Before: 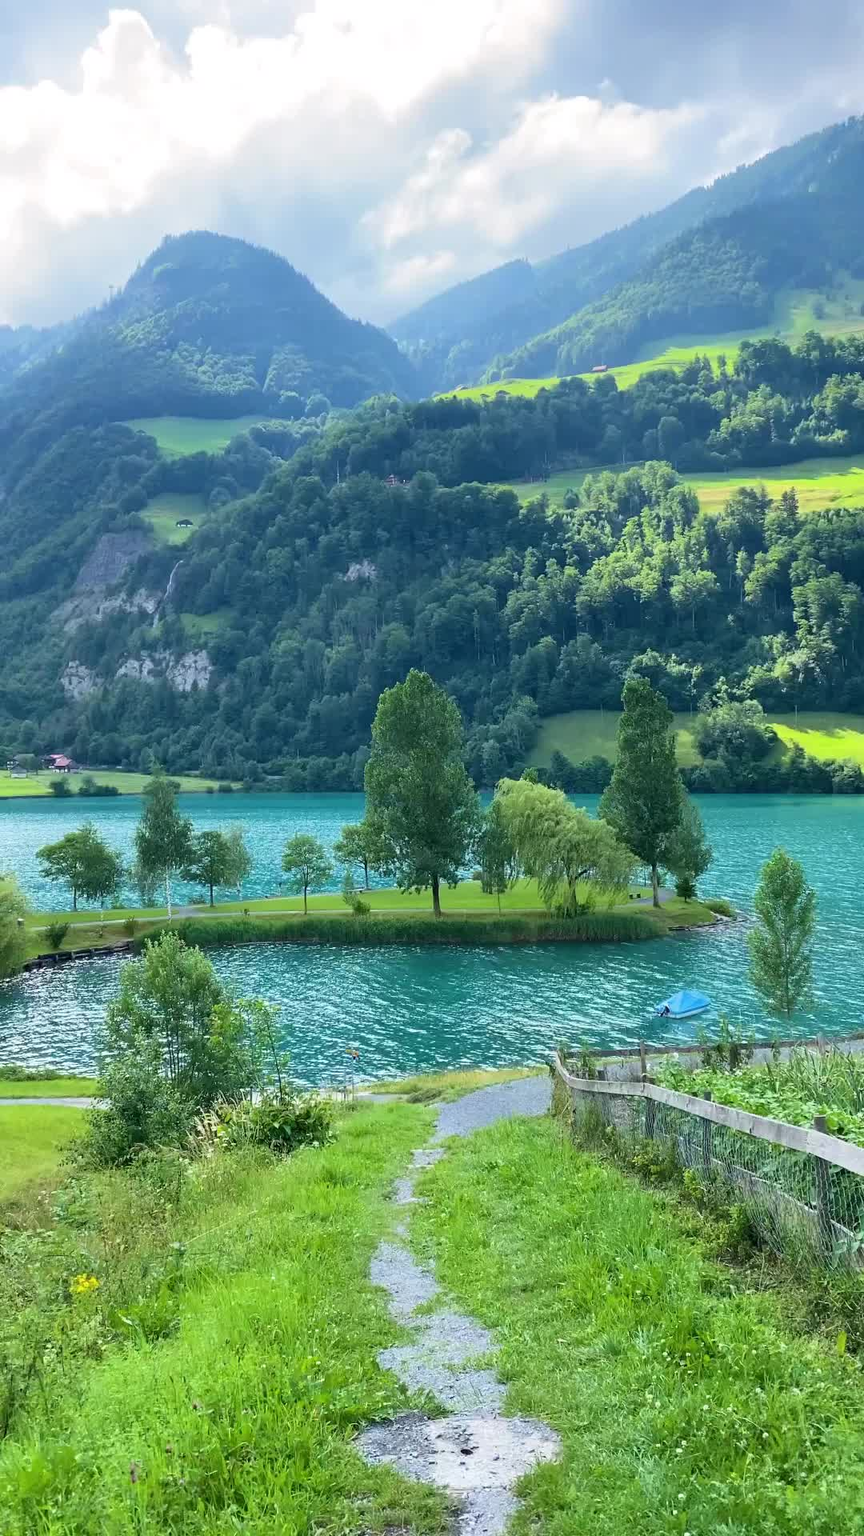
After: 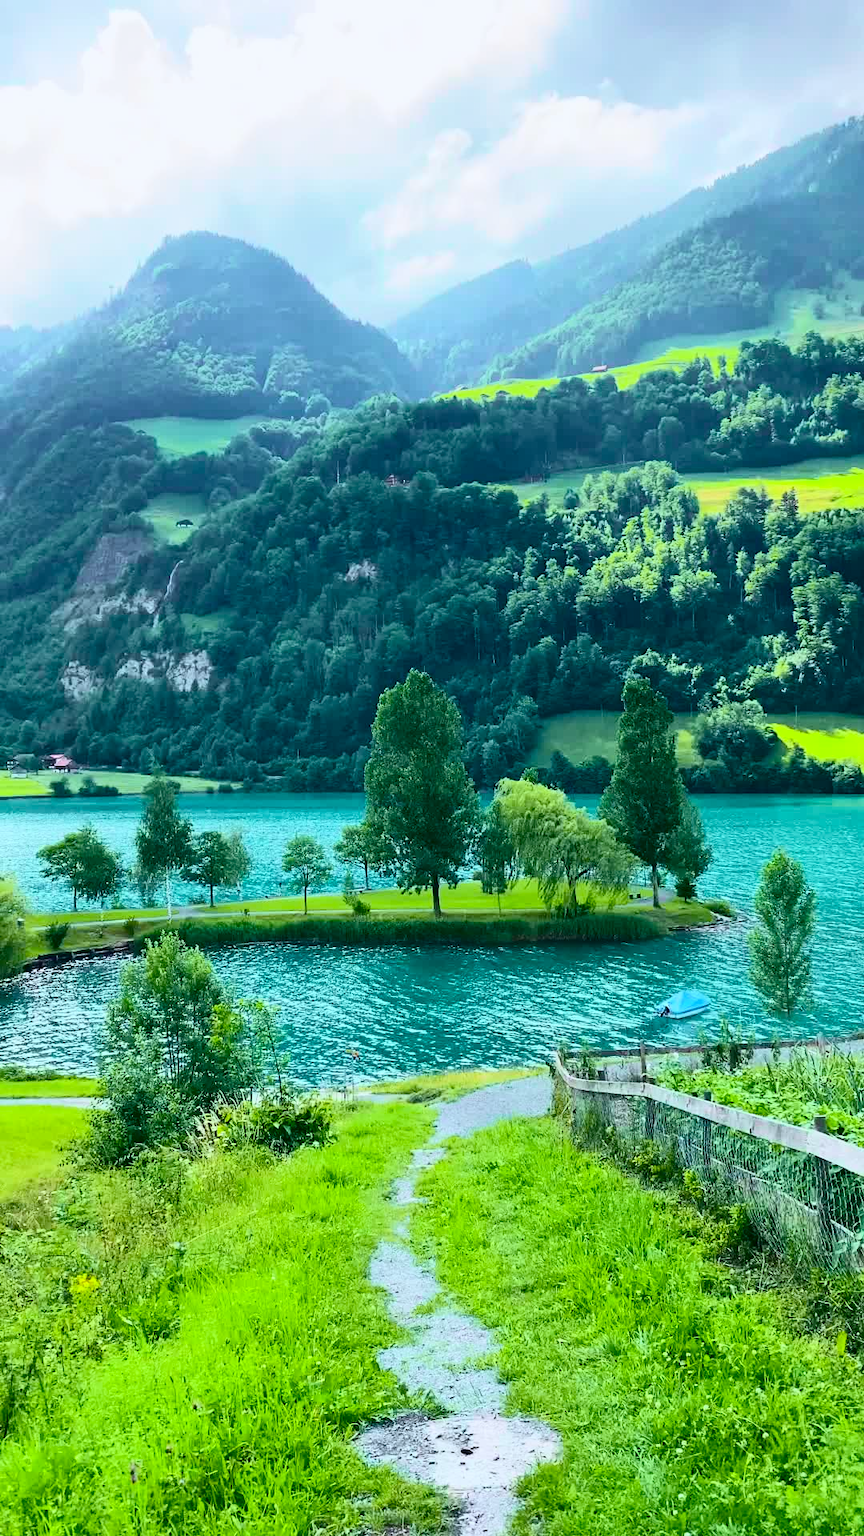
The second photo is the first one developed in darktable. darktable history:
white balance: red 0.988, blue 1.017
tone curve: curves: ch0 [(0, 0.023) (0.132, 0.075) (0.251, 0.186) (0.463, 0.461) (0.662, 0.757) (0.854, 0.909) (1, 0.973)]; ch1 [(0, 0) (0.447, 0.411) (0.483, 0.469) (0.498, 0.496) (0.518, 0.514) (0.561, 0.579) (0.604, 0.645) (0.669, 0.73) (0.819, 0.93) (1, 1)]; ch2 [(0, 0) (0.307, 0.315) (0.425, 0.438) (0.483, 0.477) (0.503, 0.503) (0.526, 0.534) (0.567, 0.569) (0.617, 0.674) (0.703, 0.797) (0.985, 0.966)], color space Lab, independent channels
